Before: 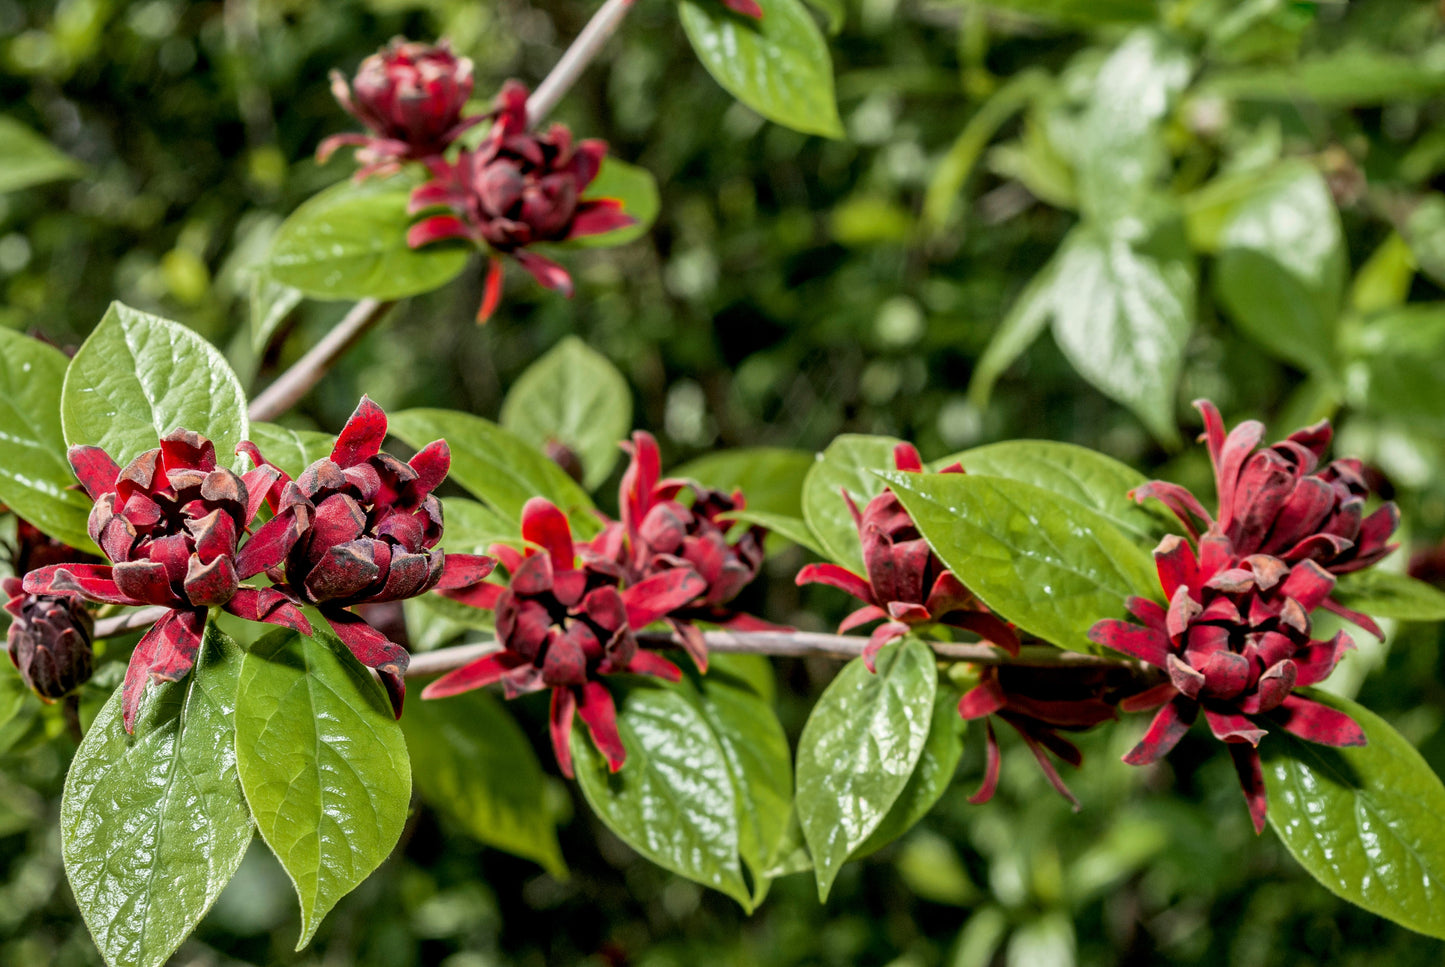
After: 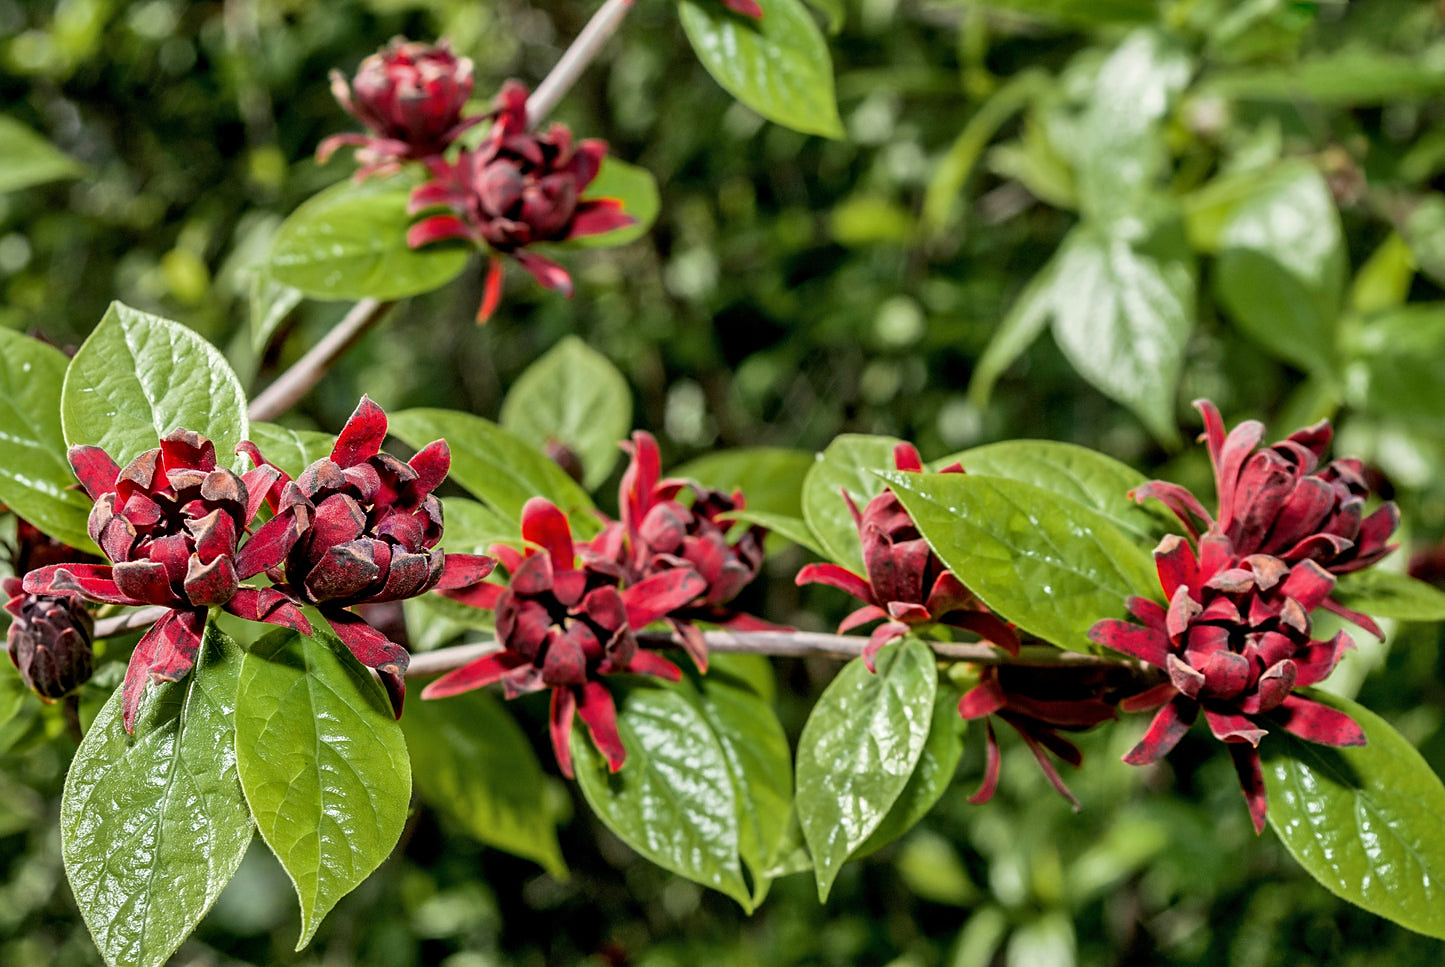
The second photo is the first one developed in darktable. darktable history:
sharpen: radius 1.859, amount 0.415, threshold 1.202
shadows and highlights: low approximation 0.01, soften with gaussian
